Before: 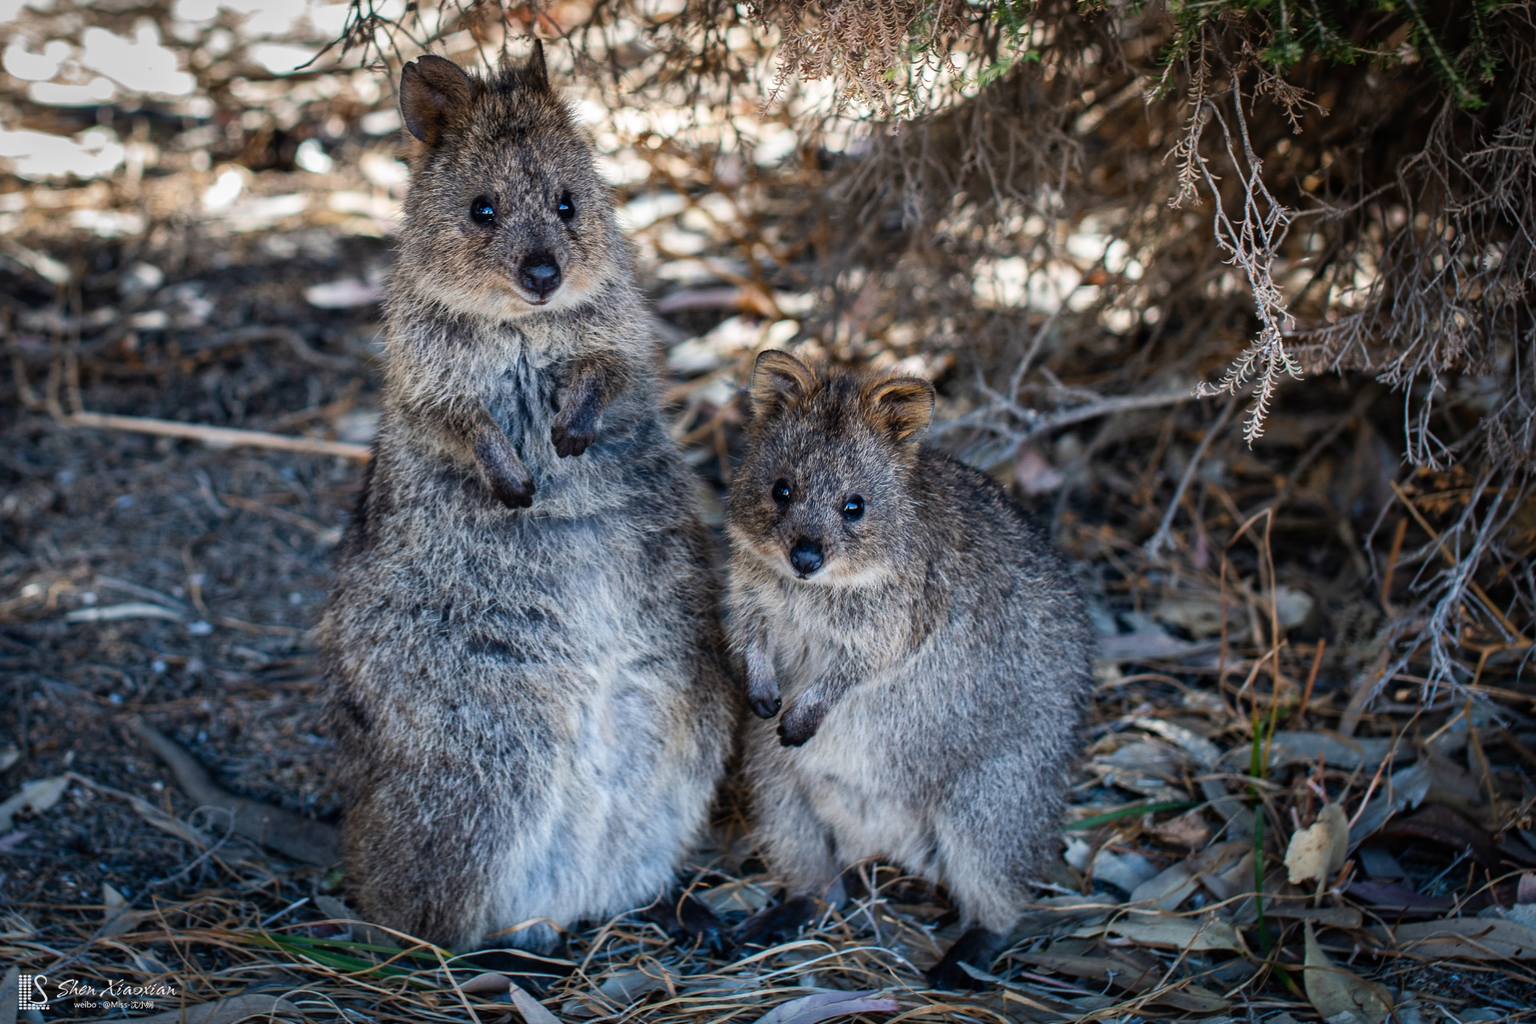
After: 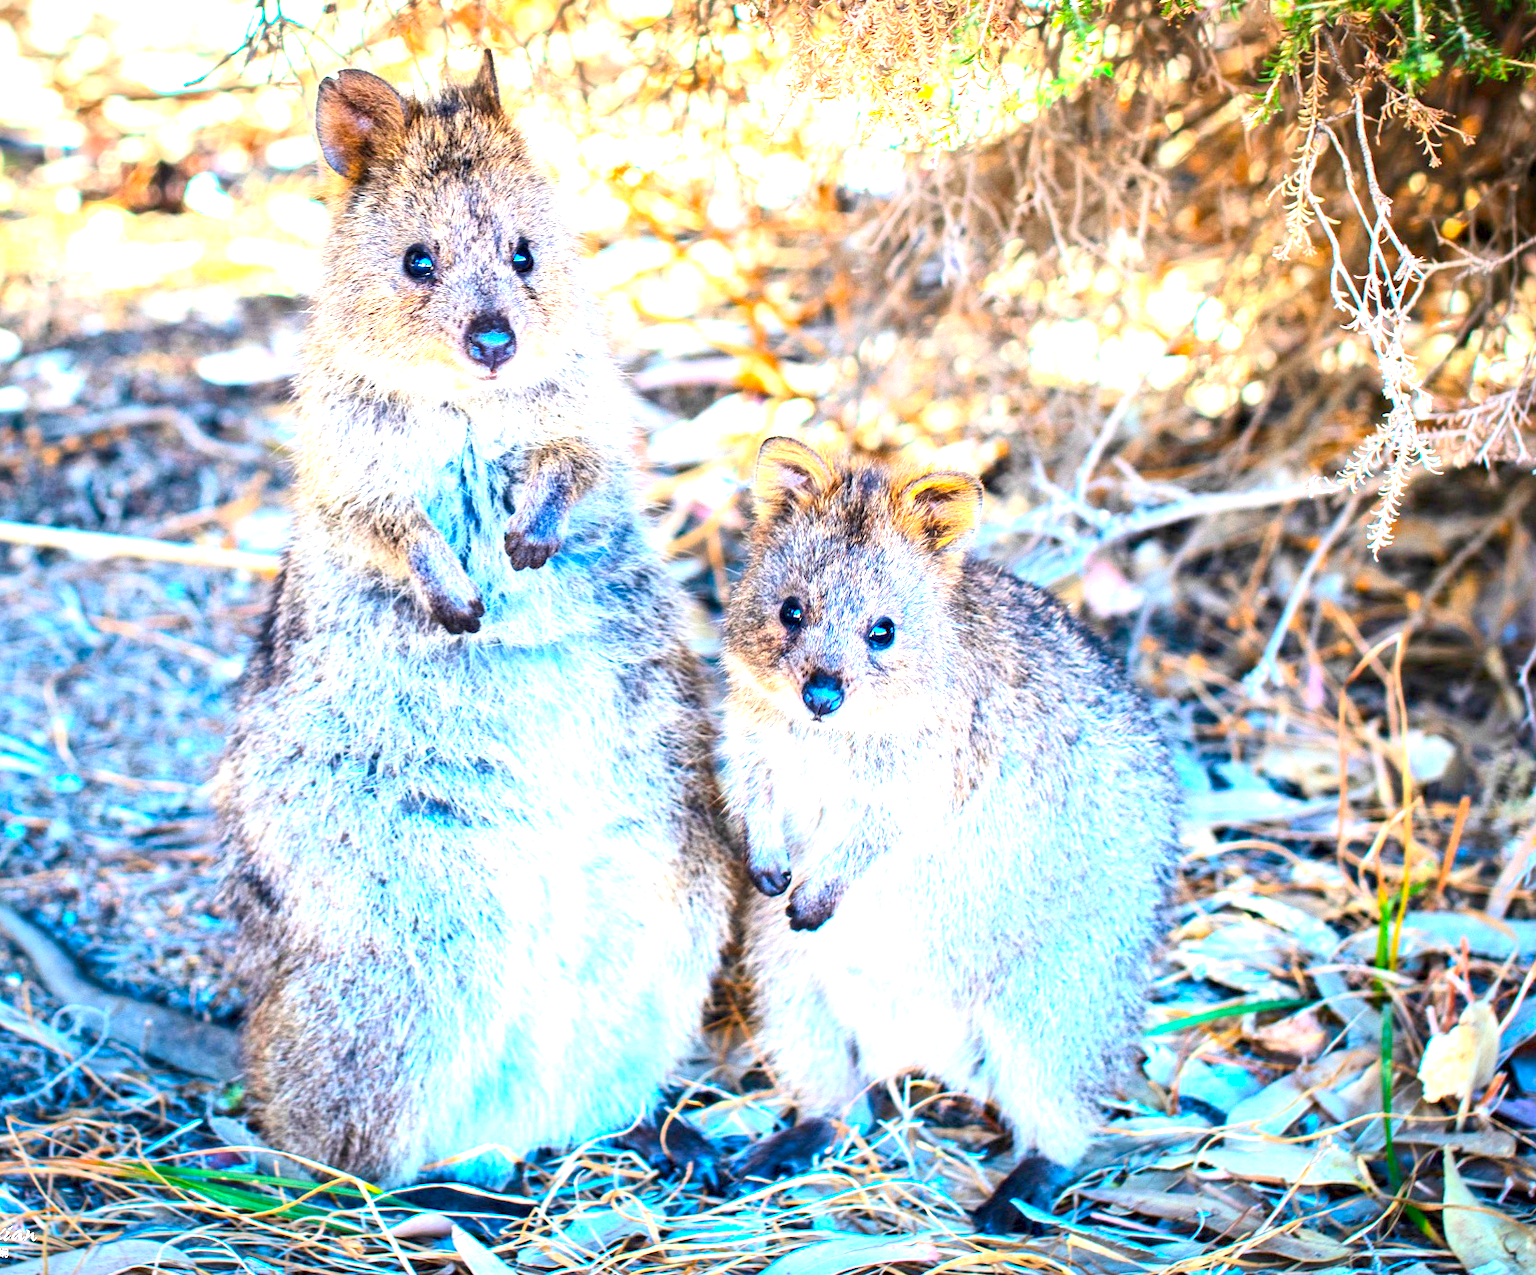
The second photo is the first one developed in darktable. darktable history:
crop and rotate: left 9.597%, right 10.195%
contrast brightness saturation: contrast 0.2, brightness 0.2, saturation 0.8
exposure: black level correction 0.001, exposure 2.607 EV, compensate exposure bias true, compensate highlight preservation false
